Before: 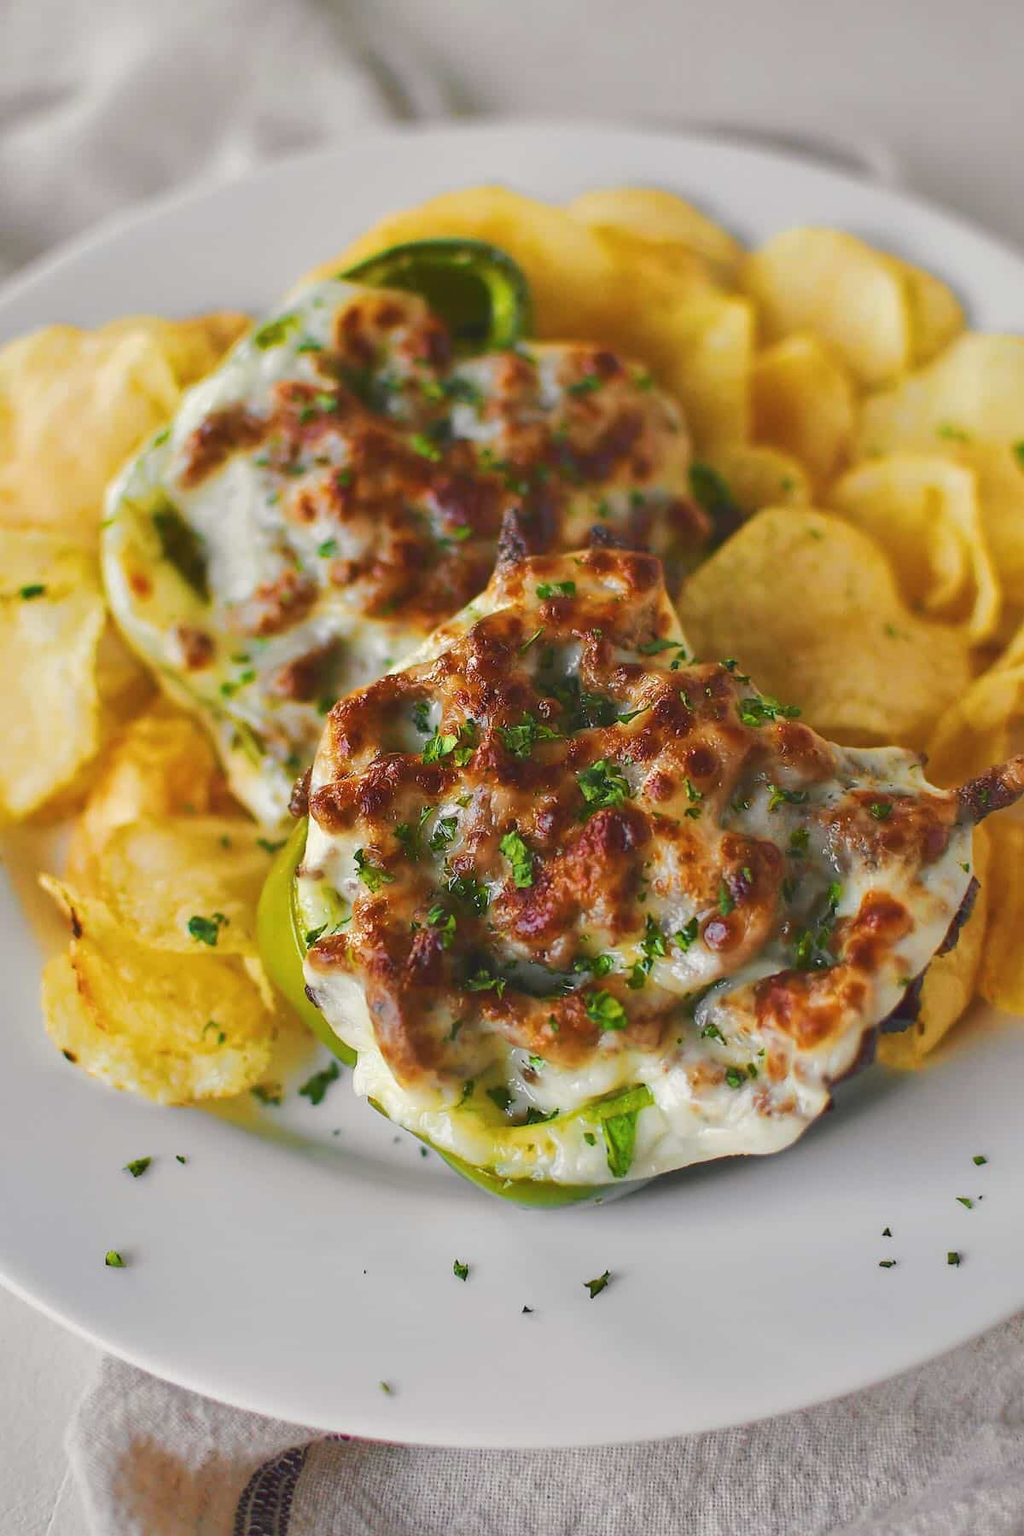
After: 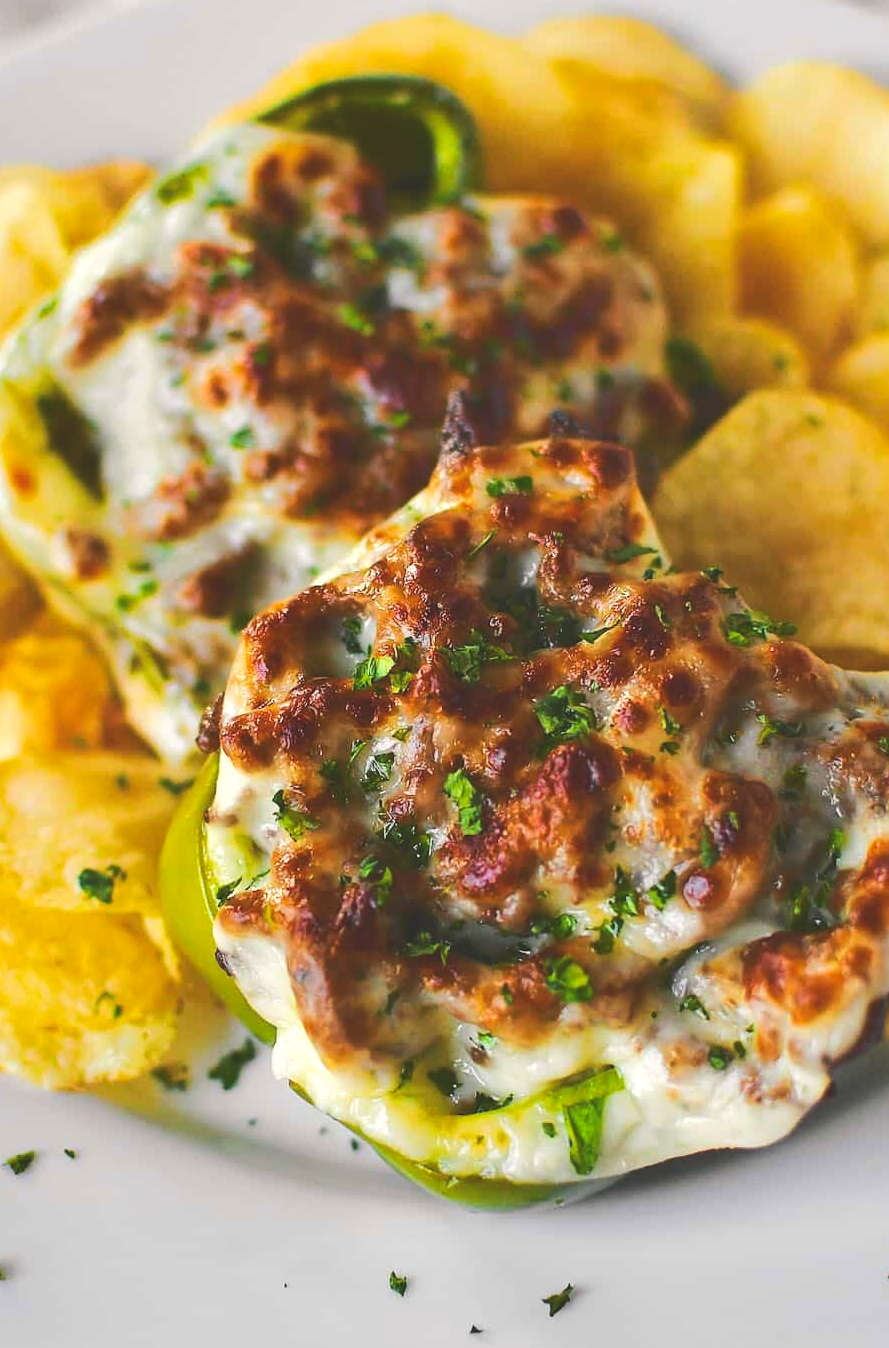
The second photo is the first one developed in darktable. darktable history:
contrast brightness saturation: contrast -0.271
tone equalizer: -8 EV -1.05 EV, -7 EV -1.05 EV, -6 EV -0.865 EV, -5 EV -0.59 EV, -3 EV 0.604 EV, -2 EV 0.874 EV, -1 EV 0.99 EV, +0 EV 1.05 EV, edges refinement/feathering 500, mask exposure compensation -1.57 EV, preserve details no
crop and rotate: left 11.869%, top 11.391%, right 14.018%, bottom 13.669%
